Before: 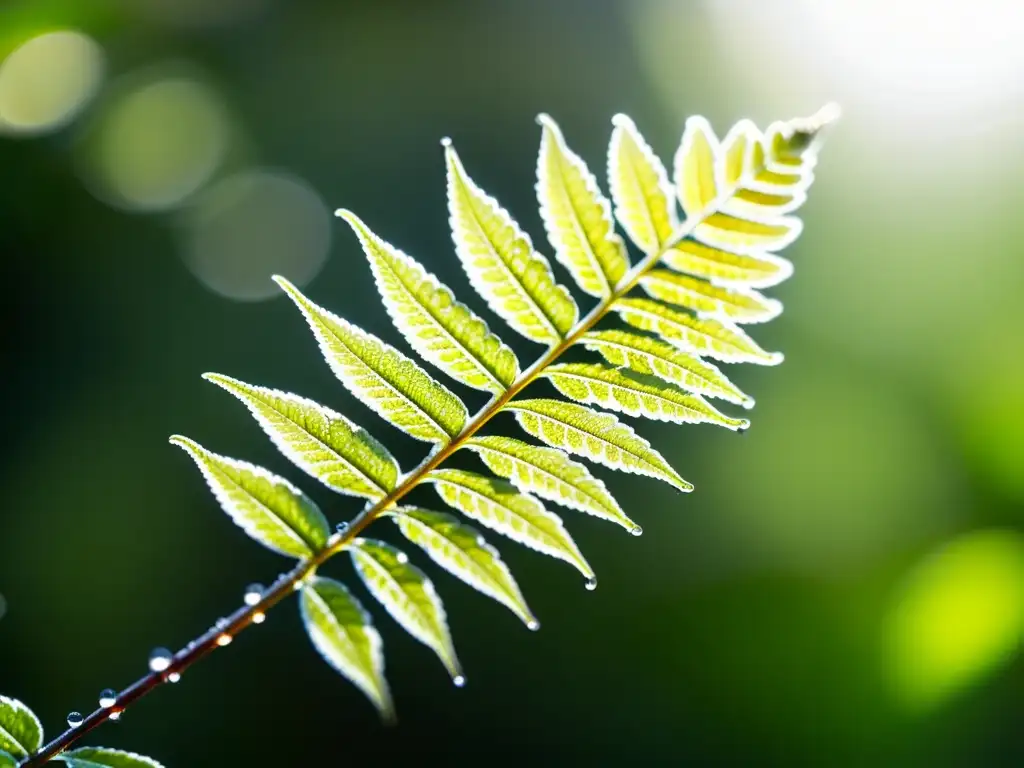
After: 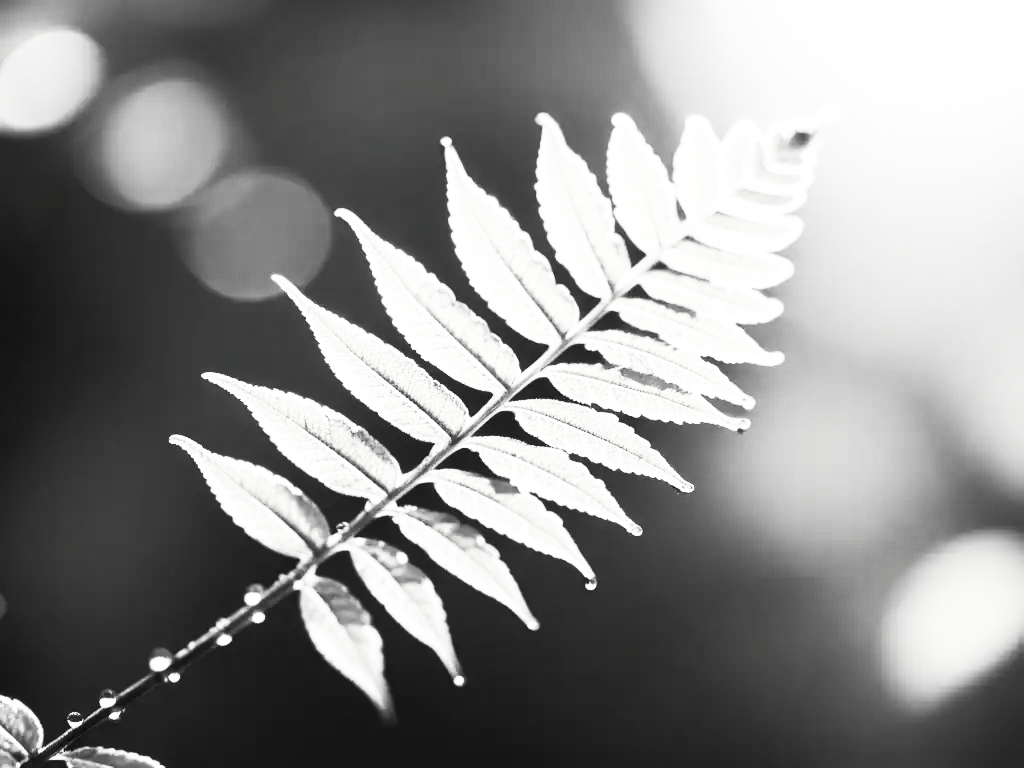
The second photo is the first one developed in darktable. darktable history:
contrast brightness saturation: contrast 0.538, brightness 0.473, saturation -0.992
